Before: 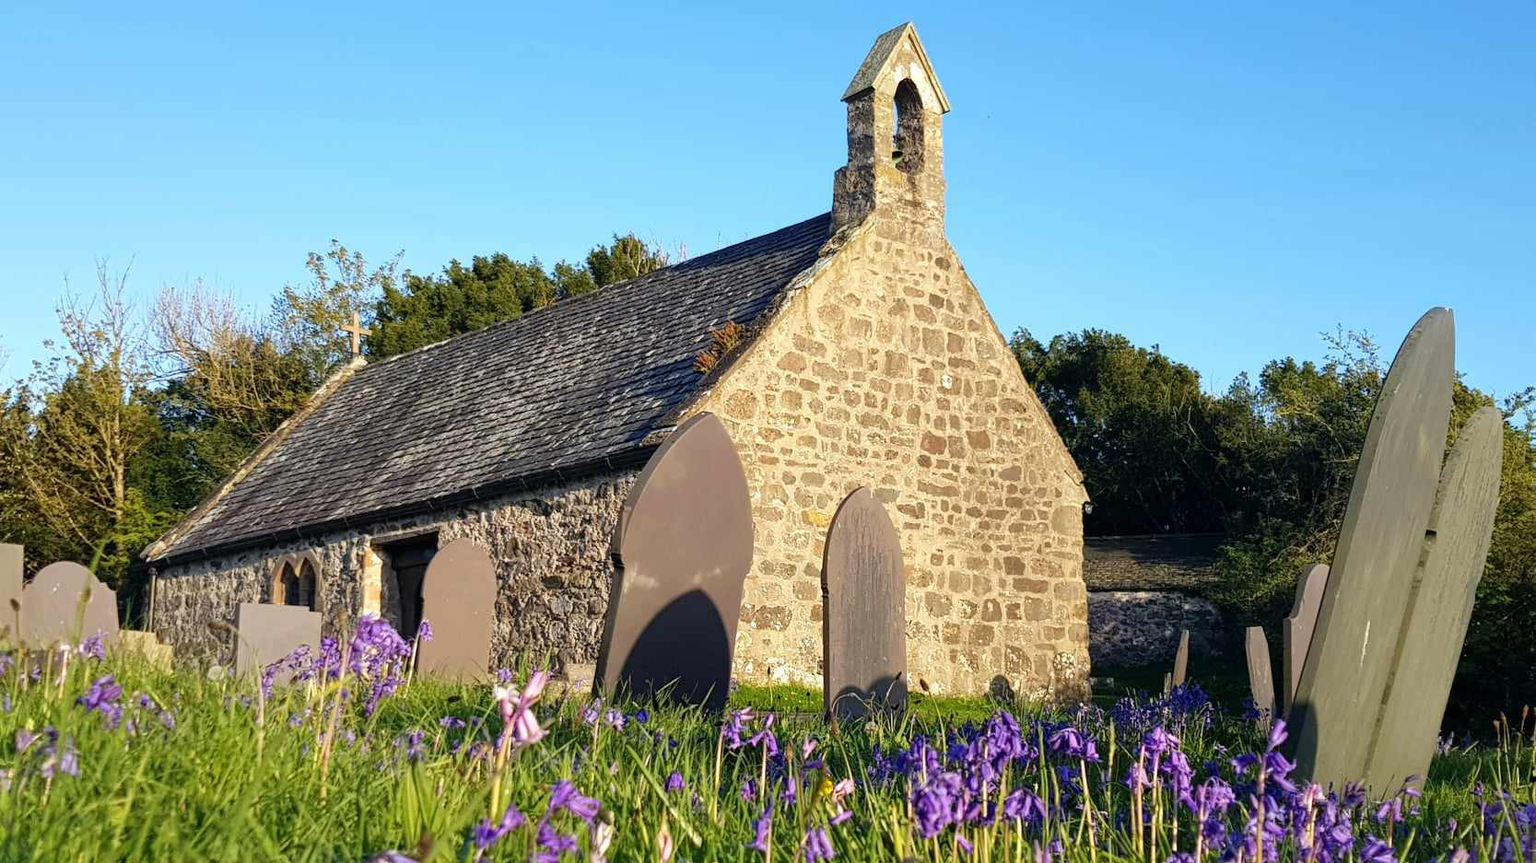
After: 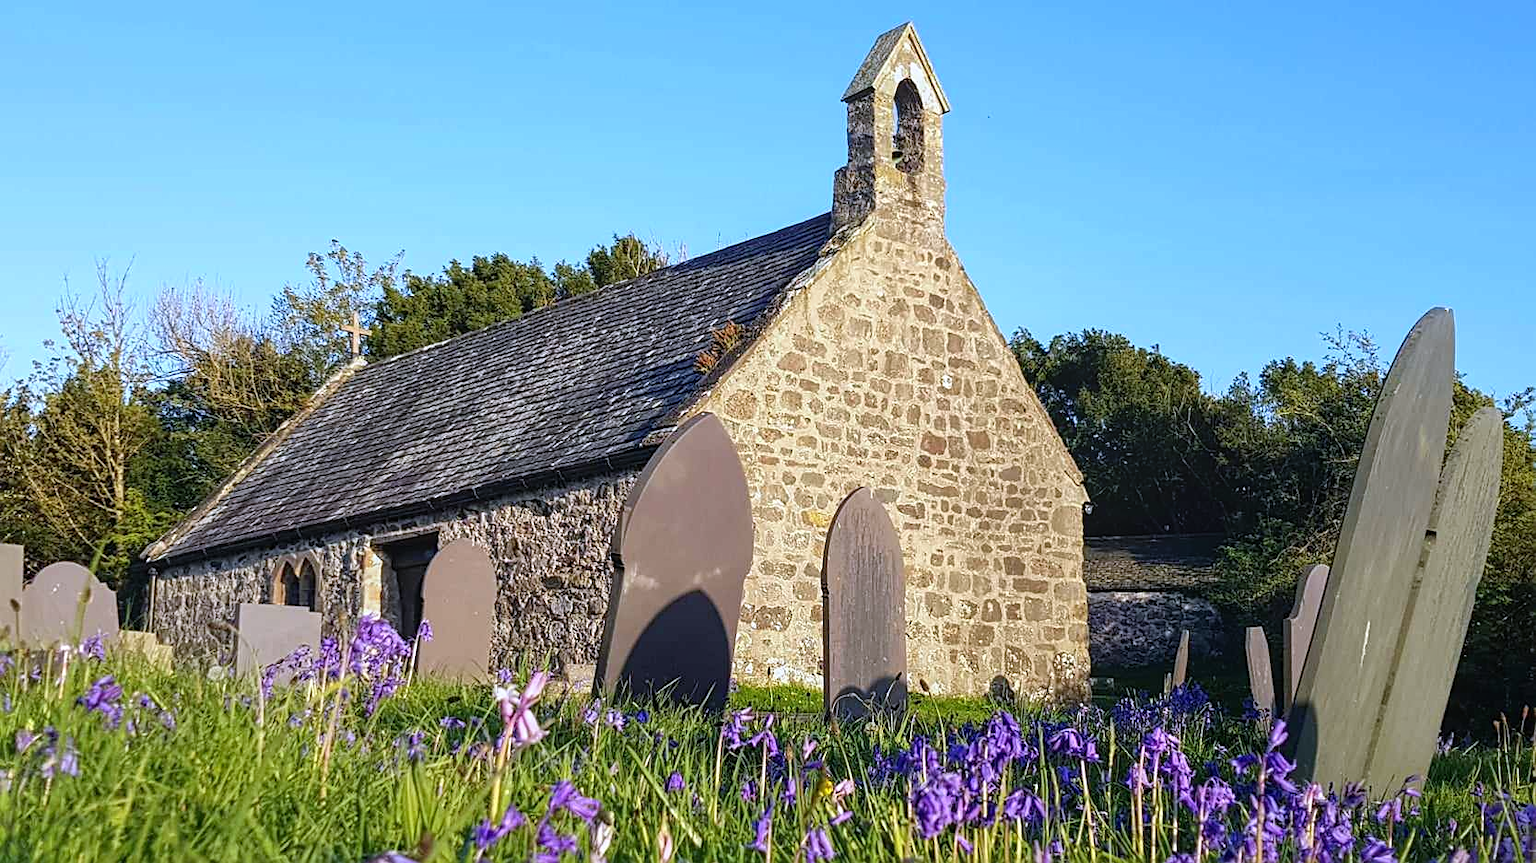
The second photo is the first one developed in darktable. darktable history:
local contrast: detail 110%
sharpen: on, module defaults
white balance: red 0.967, blue 1.119, emerald 0.756
